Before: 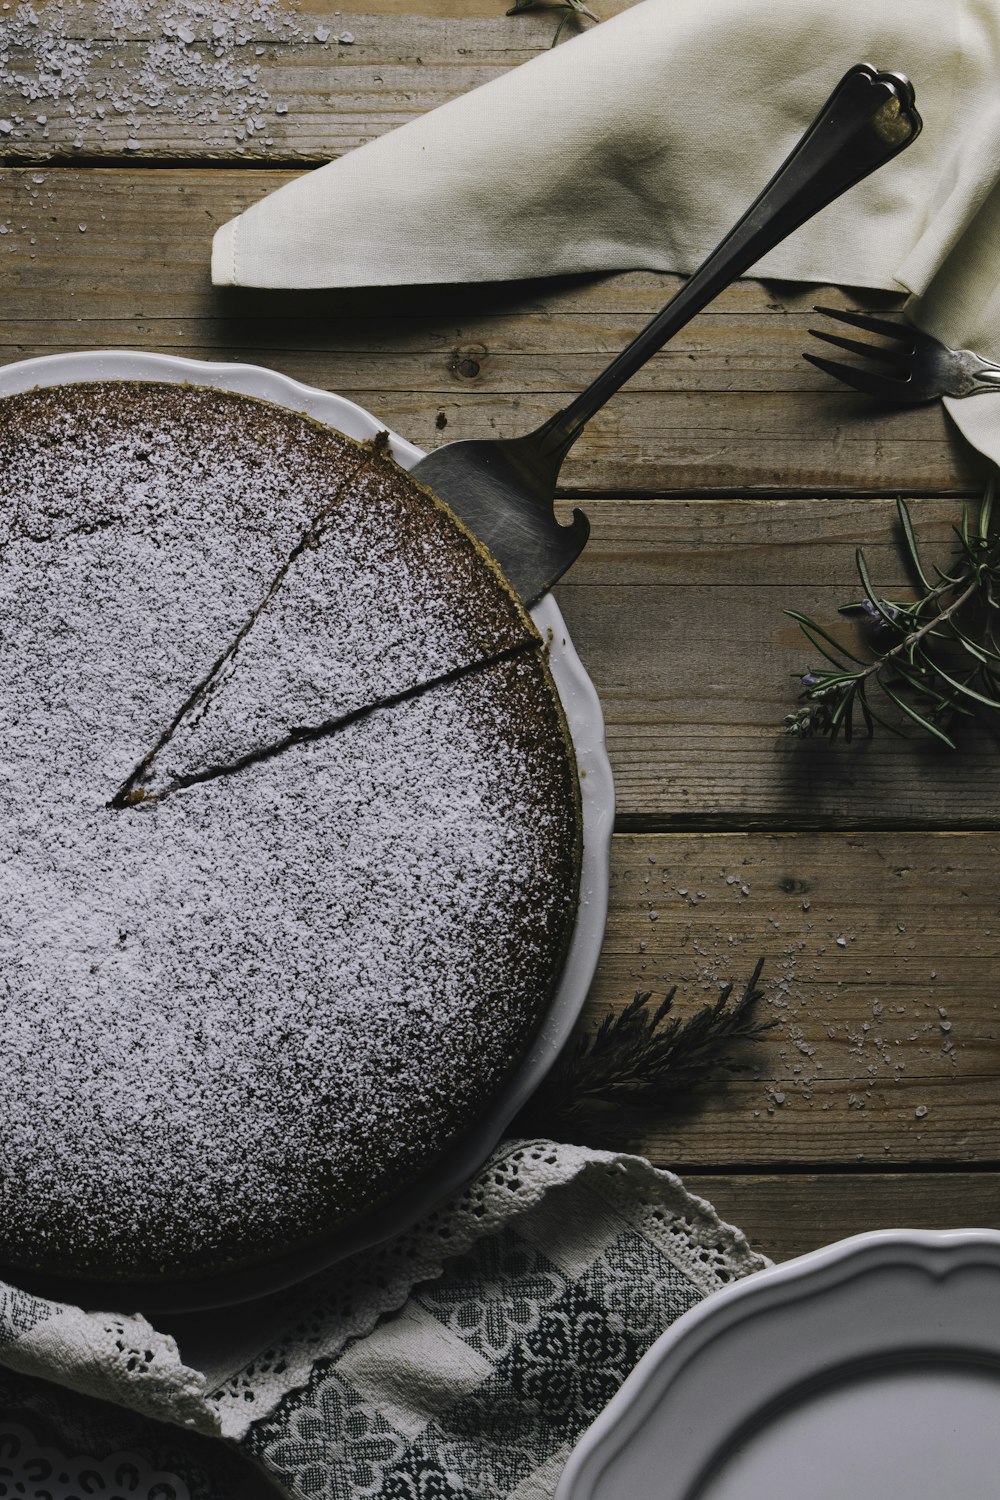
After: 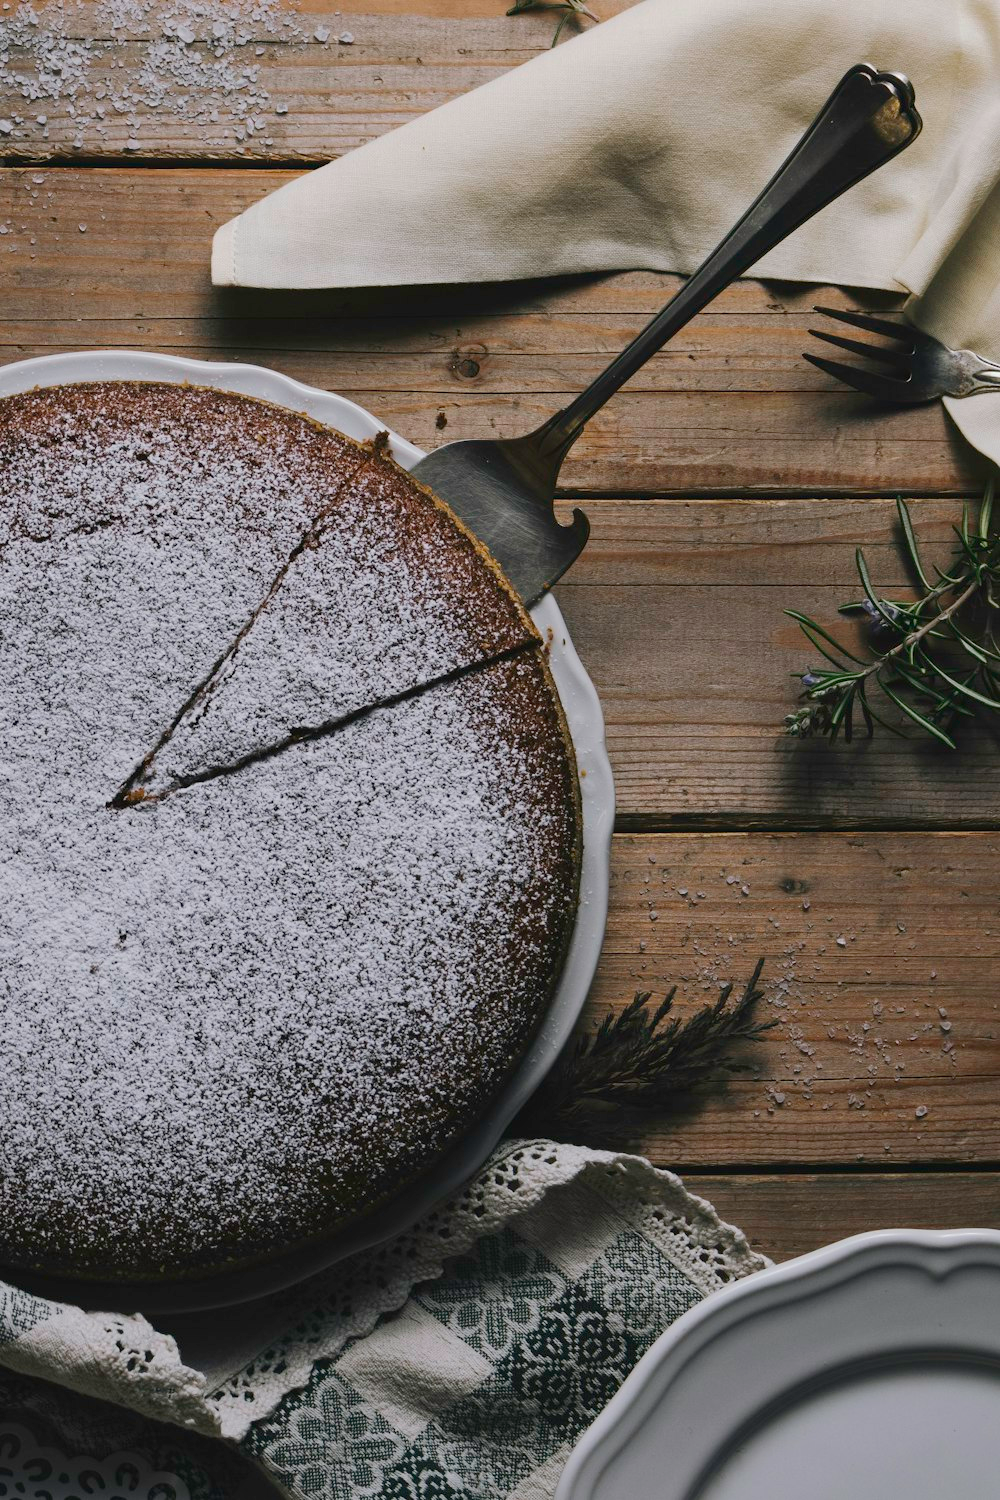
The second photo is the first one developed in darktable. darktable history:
shadows and highlights: shadows -20.14, white point adjustment -1.87, highlights -34.97
